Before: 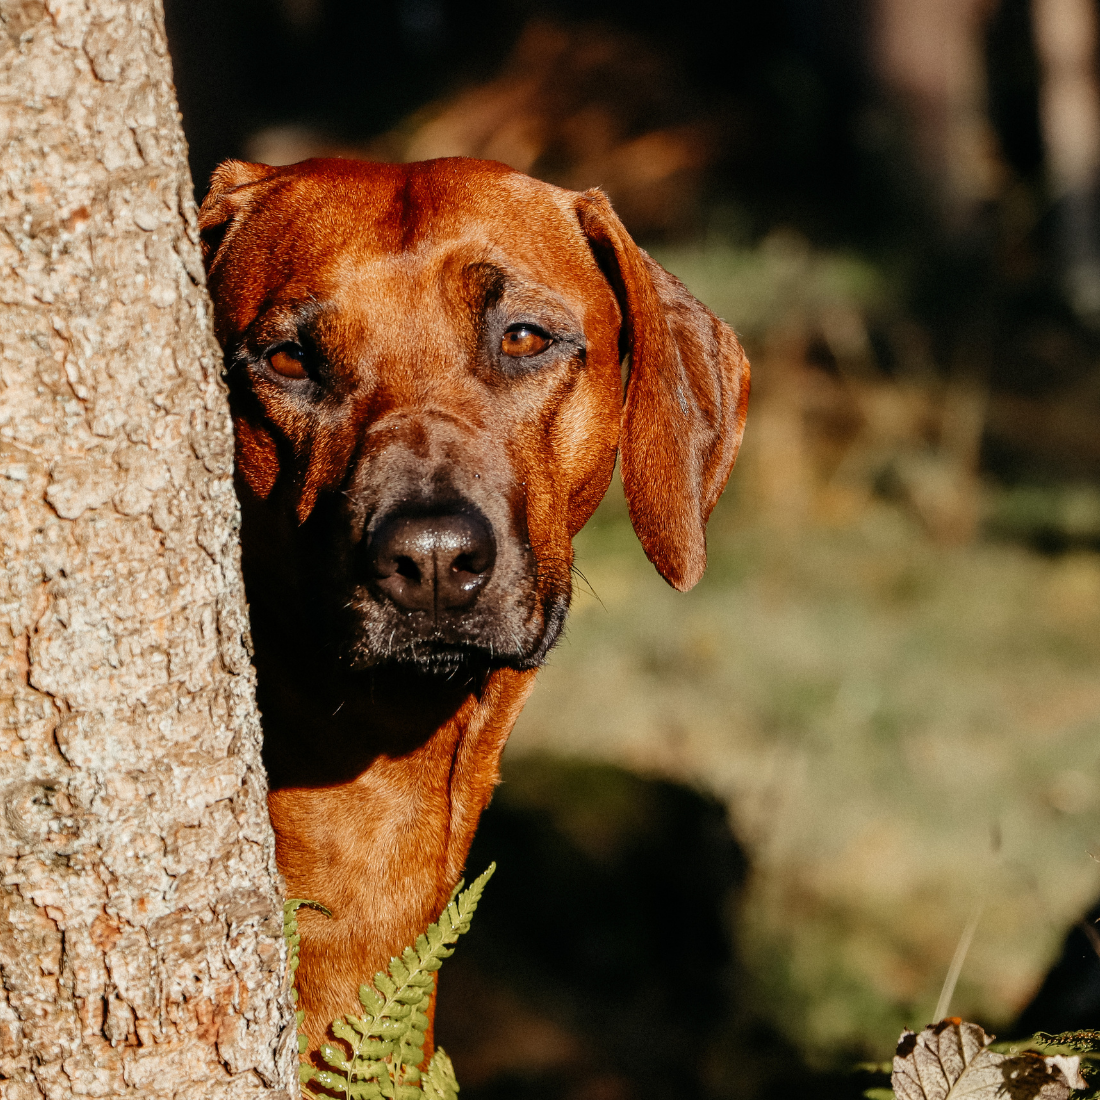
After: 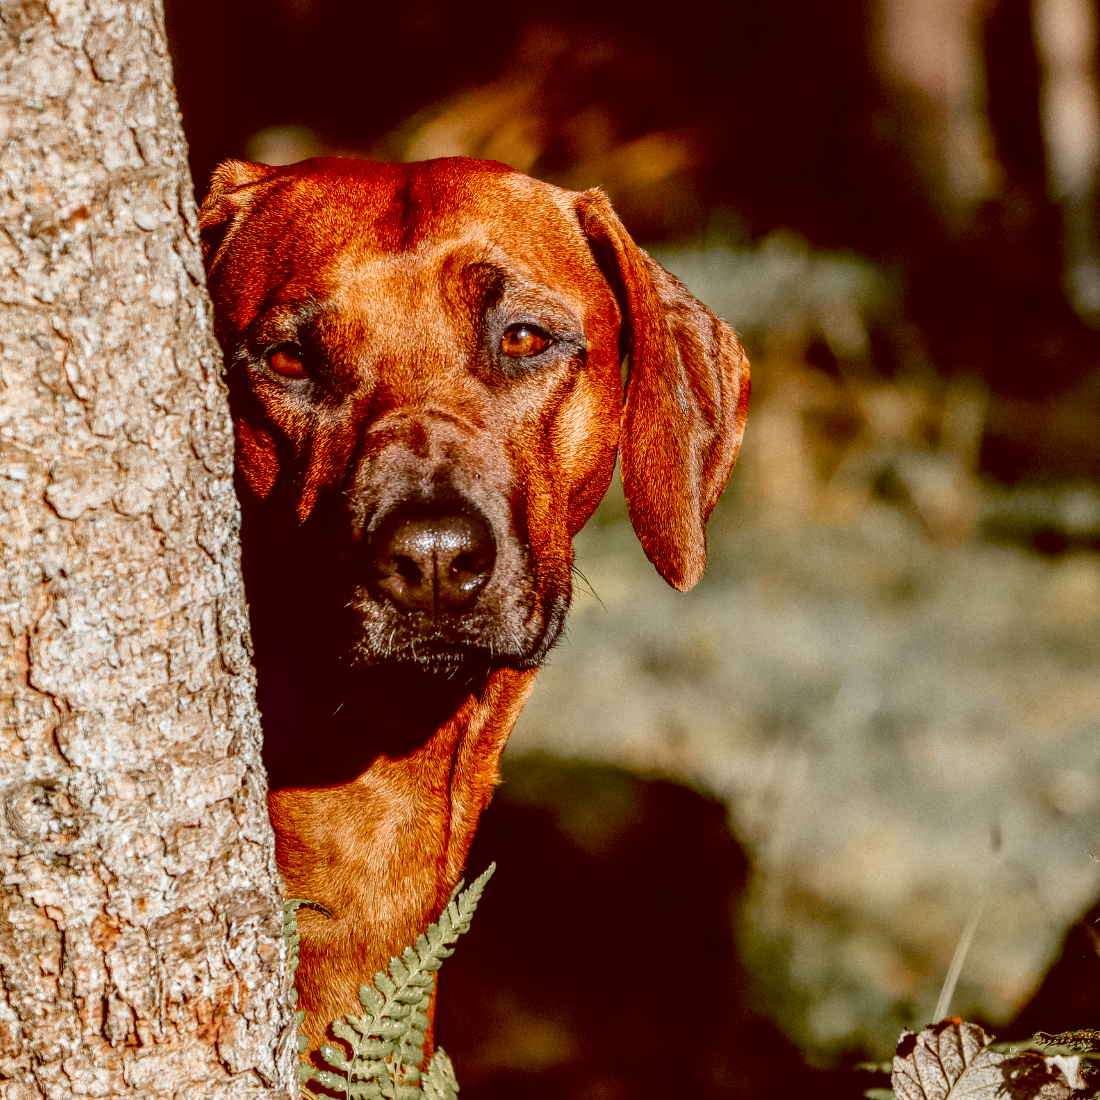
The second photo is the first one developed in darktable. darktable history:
color zones: curves: ch1 [(0, 0.679) (0.143, 0.647) (0.286, 0.261) (0.378, -0.011) (0.571, 0.396) (0.714, 0.399) (0.857, 0.406) (1, 0.679)]
color balance: lift [1, 1.015, 1.004, 0.985], gamma [1, 0.958, 0.971, 1.042], gain [1, 0.956, 0.977, 1.044]
local contrast: highlights 61%, detail 143%, midtone range 0.428
